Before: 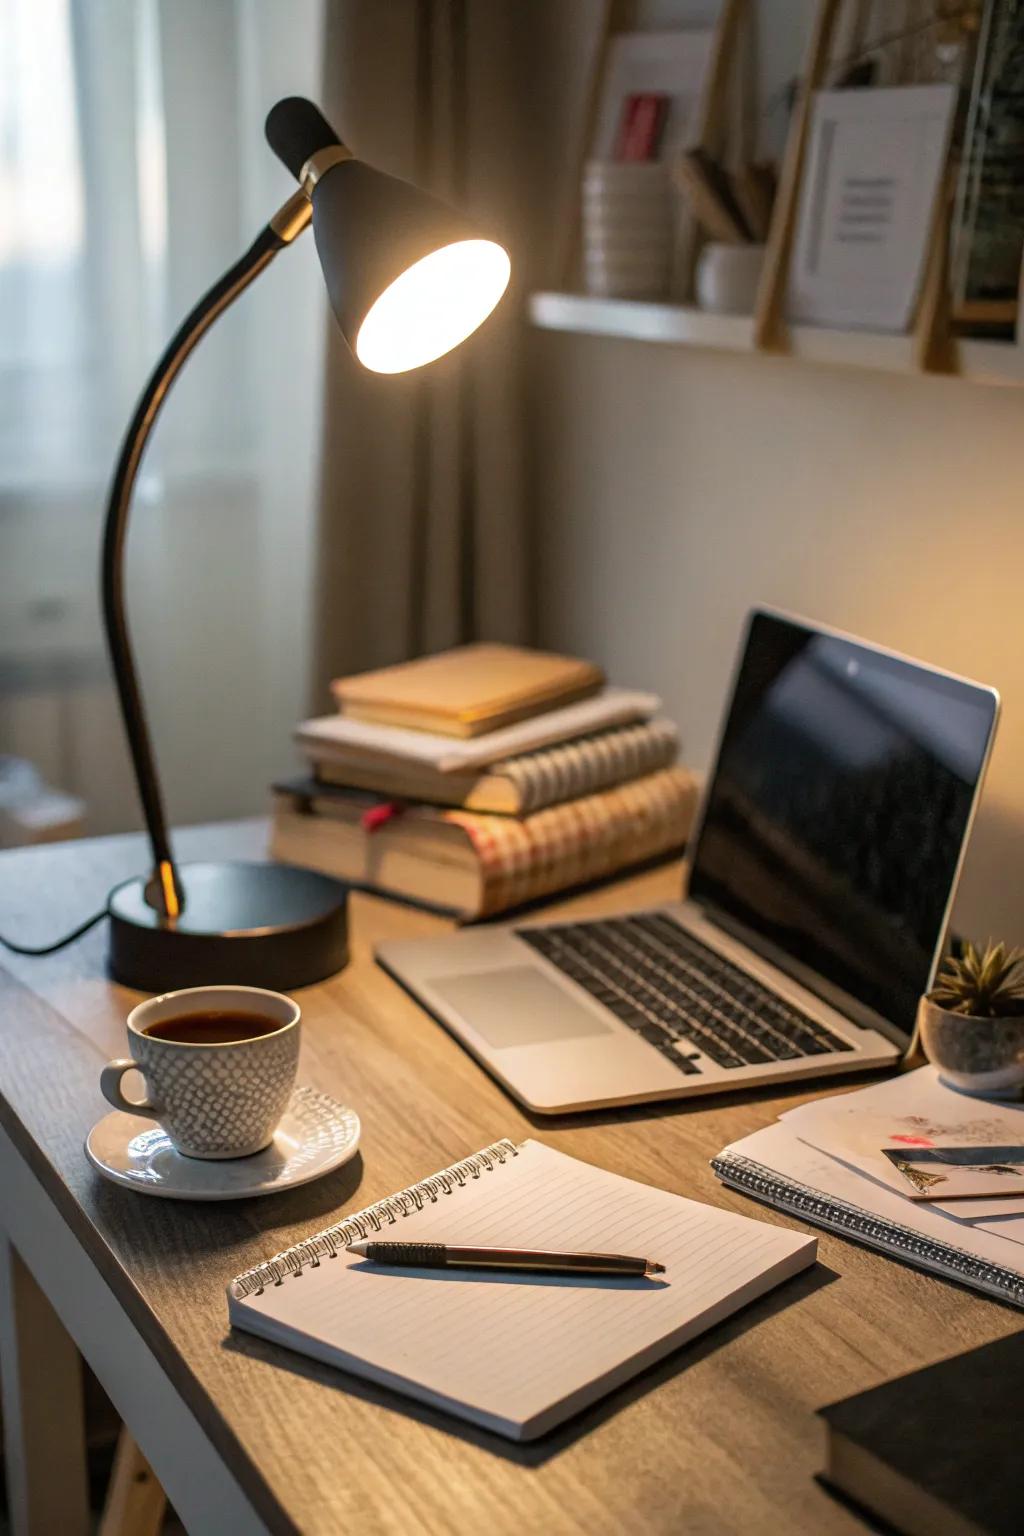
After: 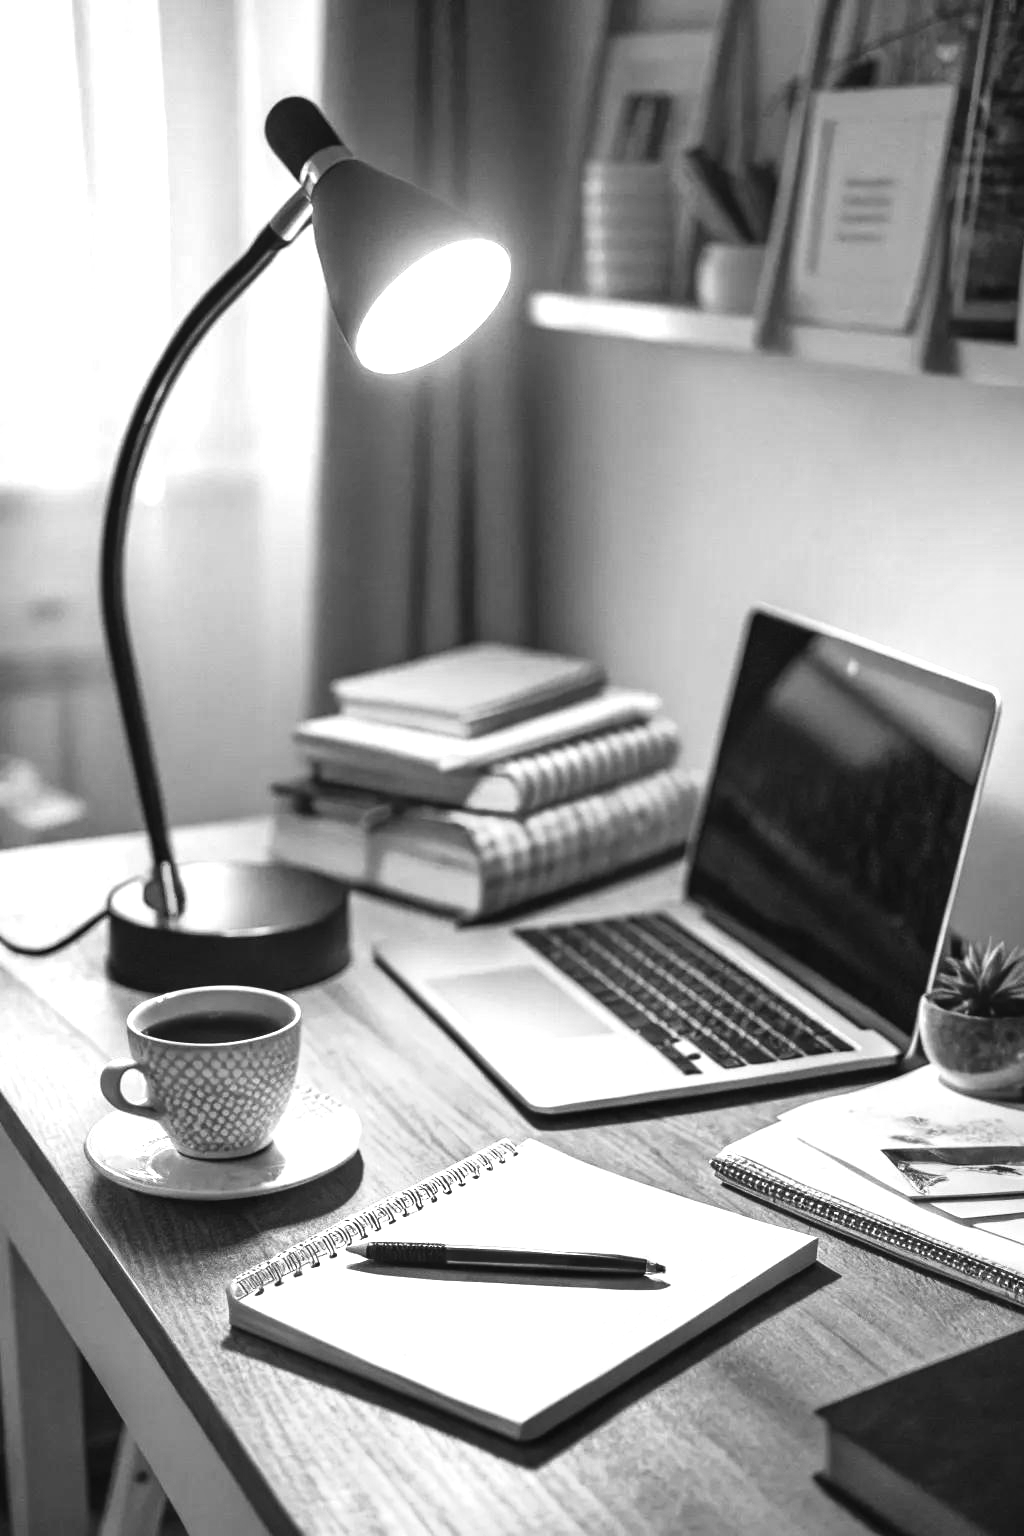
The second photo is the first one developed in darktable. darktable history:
shadows and highlights: shadows 20.91, highlights -35.45, soften with gaussian
exposure: black level correction 0, exposure 1.2 EV, compensate highlight preservation false
monochrome: a 0, b 0, size 0.5, highlights 0.57
tone curve: curves: ch0 [(0, 0.032) (0.181, 0.156) (0.751, 0.762) (1, 1)], color space Lab, linked channels, preserve colors none
